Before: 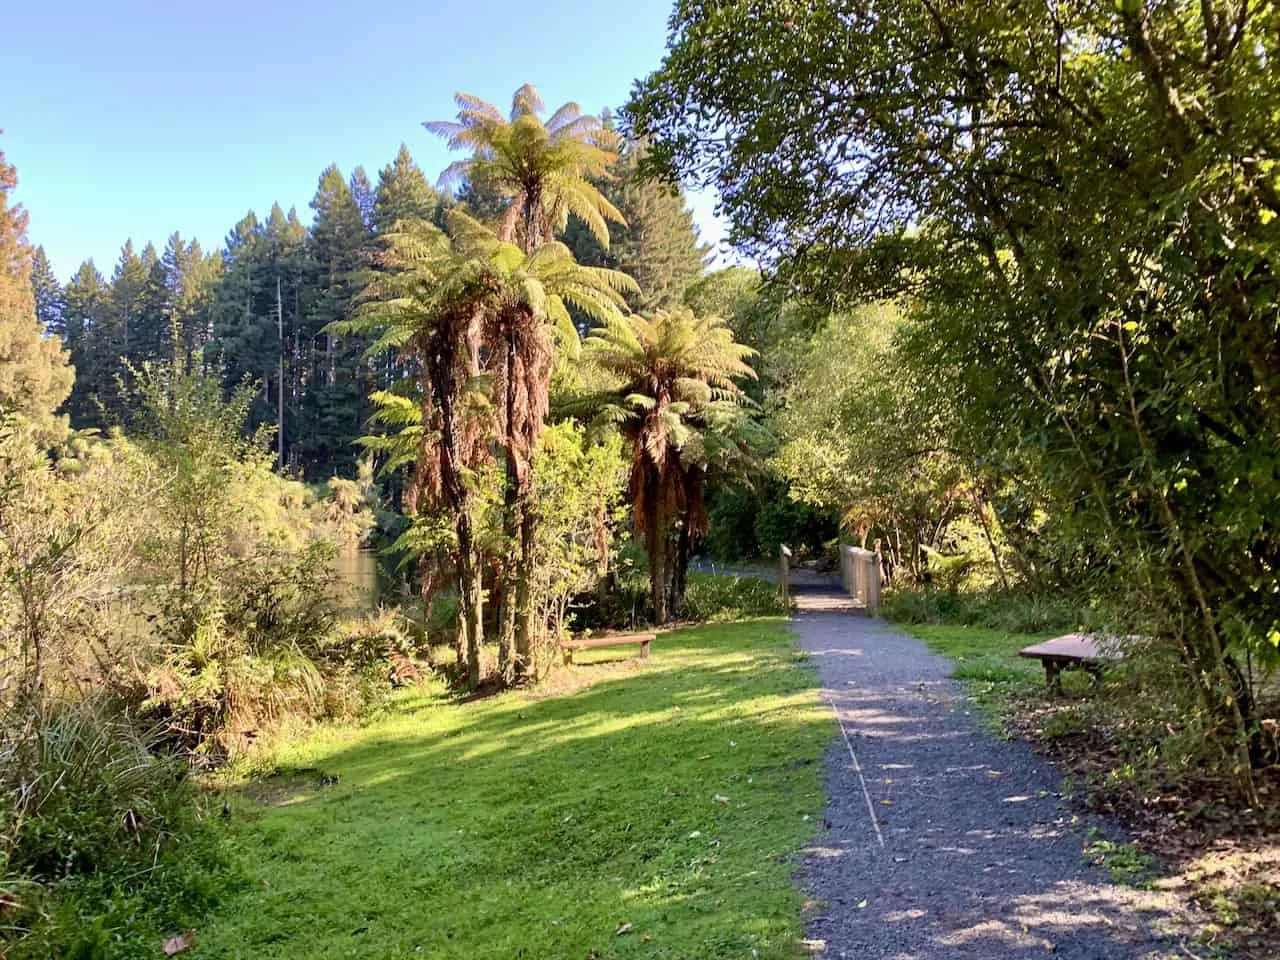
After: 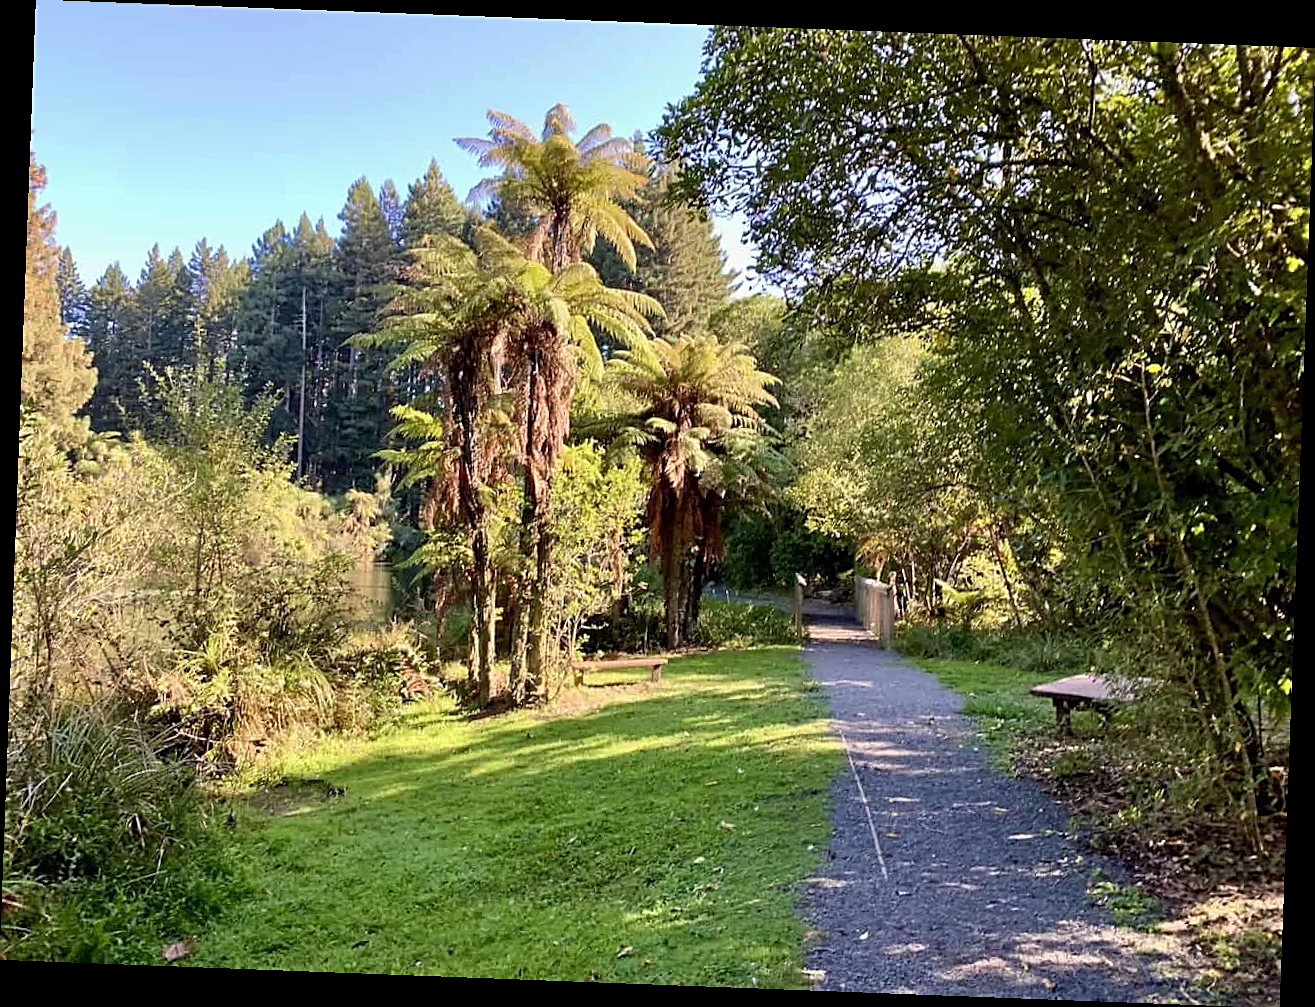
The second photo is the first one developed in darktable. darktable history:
sharpen: on, module defaults
exposure: exposure -0.021 EV, compensate highlight preservation false
rotate and perspective: rotation 2.17°, automatic cropping off
